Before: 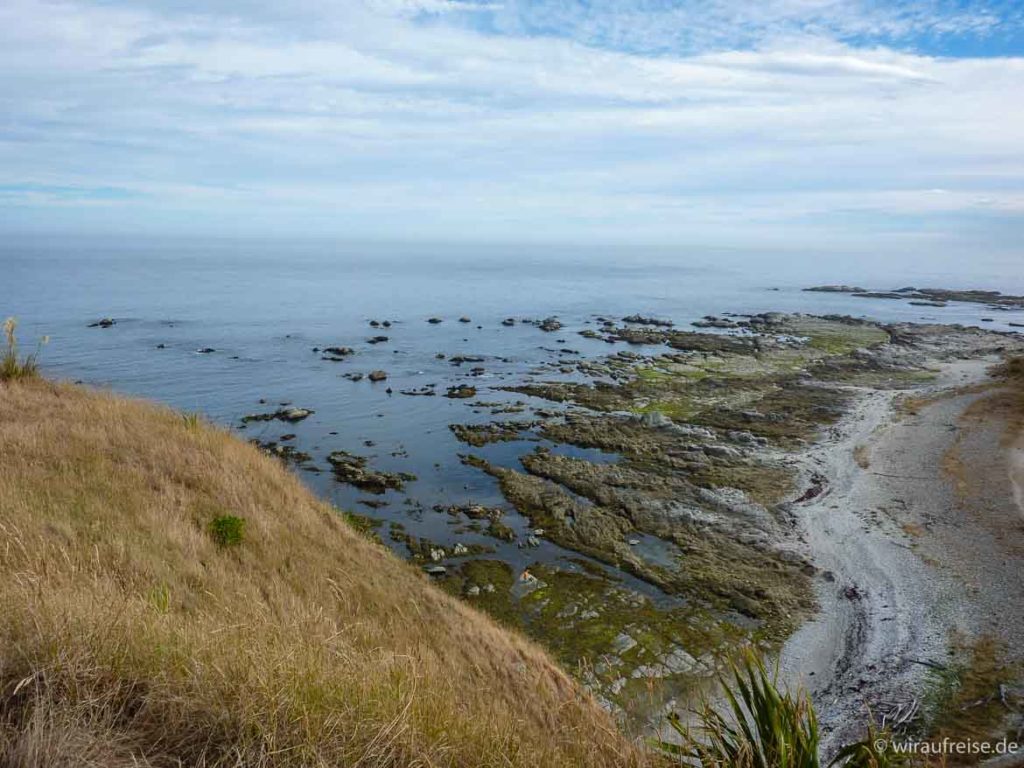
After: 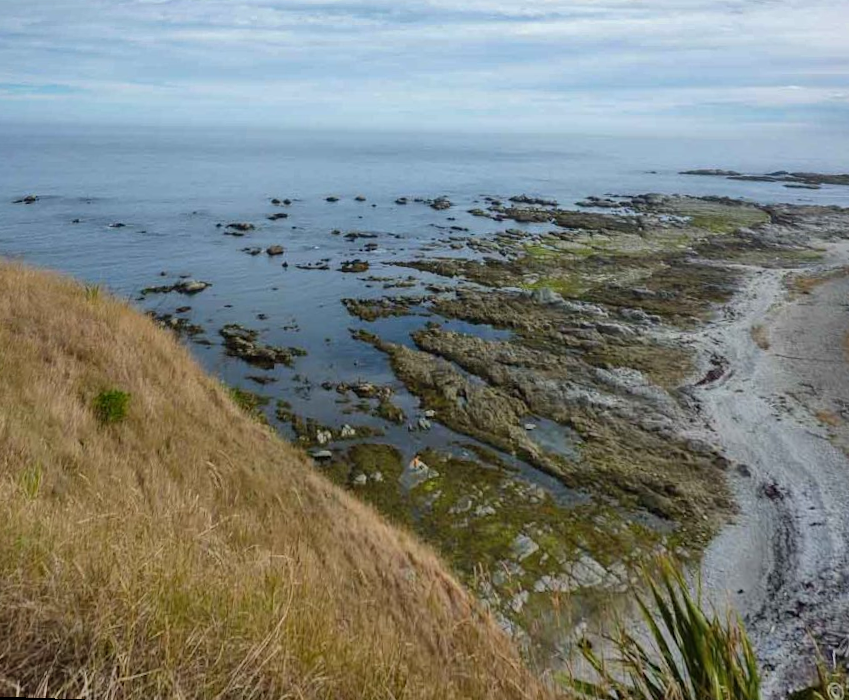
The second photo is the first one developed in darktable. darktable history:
shadows and highlights: shadows 60, soften with gaussian
rotate and perspective: rotation 0.72°, lens shift (vertical) -0.352, lens shift (horizontal) -0.051, crop left 0.152, crop right 0.859, crop top 0.019, crop bottom 0.964
crop and rotate: top 6.25%
